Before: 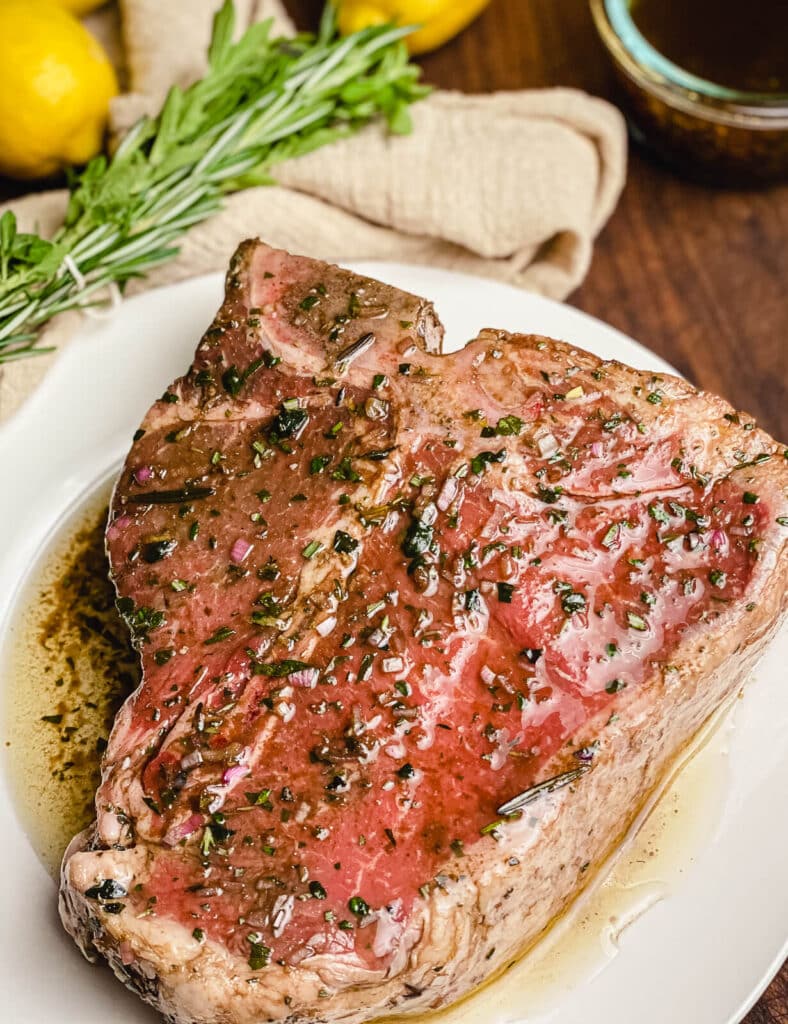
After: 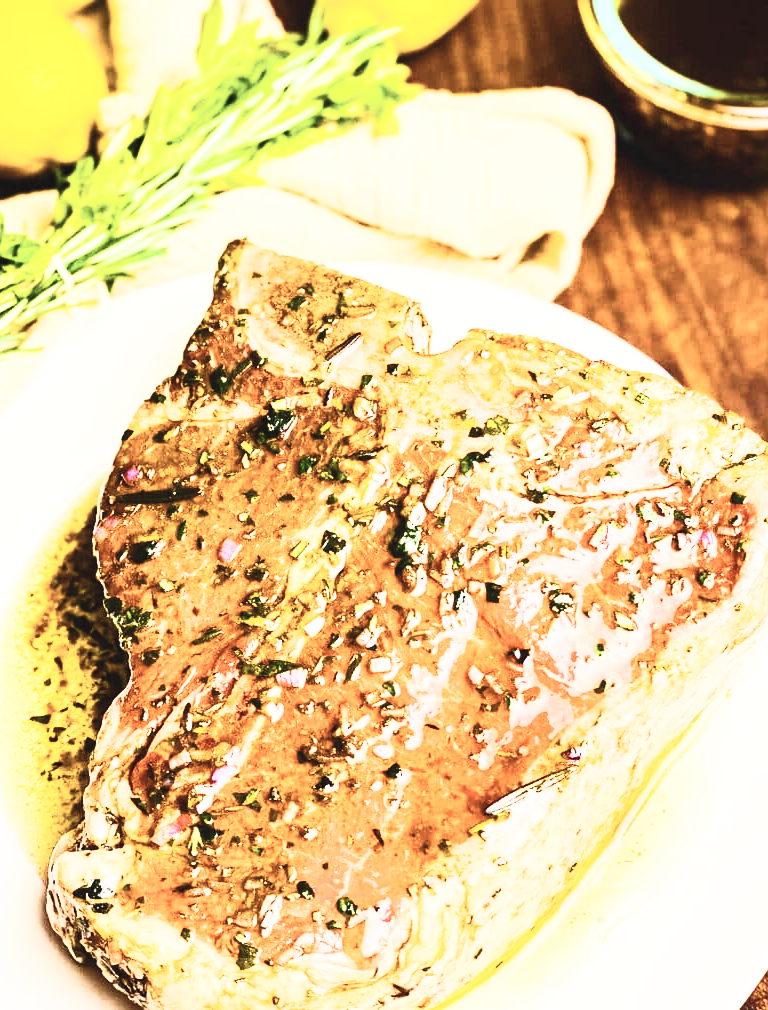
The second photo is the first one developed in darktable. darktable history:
base curve: curves: ch0 [(0, 0) (0.032, 0.025) (0.121, 0.166) (0.206, 0.329) (0.605, 0.79) (1, 1)], preserve colors none
exposure: black level correction 0, exposure 0.498 EV, compensate exposure bias true, compensate highlight preservation false
contrast brightness saturation: contrast 0.563, brightness 0.58, saturation -0.334
crop and rotate: left 1.753%, right 0.759%, bottom 1.341%
color balance rgb: linear chroma grading › global chroma 25.415%, perceptual saturation grading › global saturation 27.638%, perceptual saturation grading › highlights -25.464%, perceptual saturation grading › mid-tones 24.921%, perceptual saturation grading › shadows 50.251%, perceptual brilliance grading › global brilliance 1.342%, perceptual brilliance grading › highlights -3.918%, global vibrance 20%
